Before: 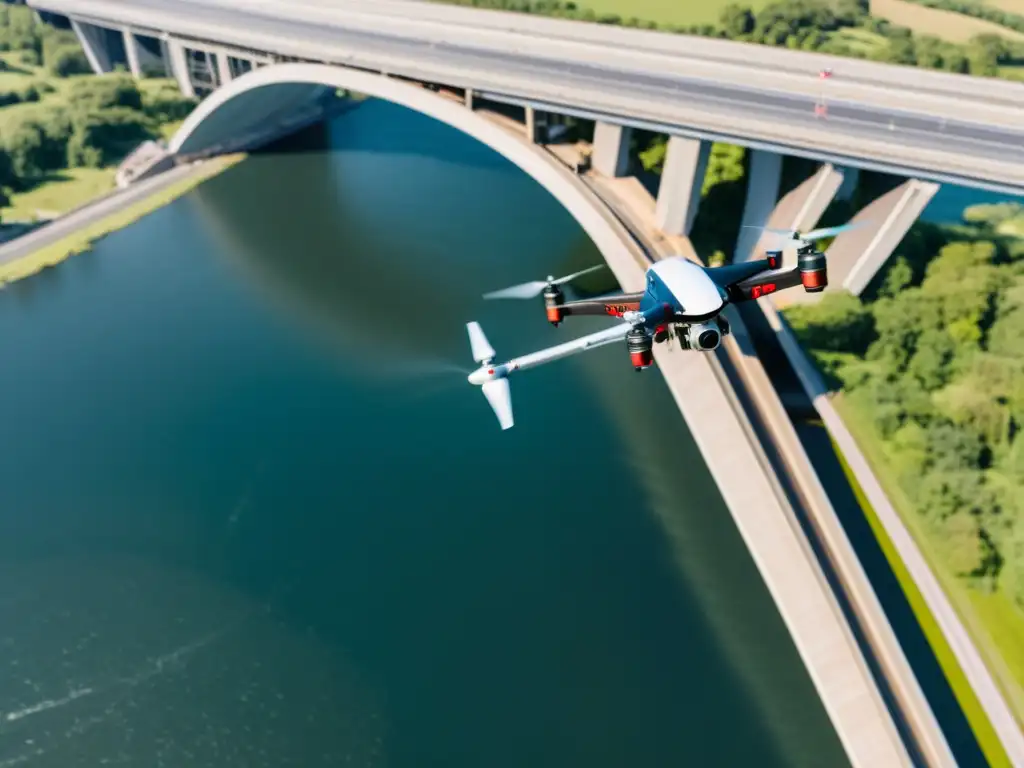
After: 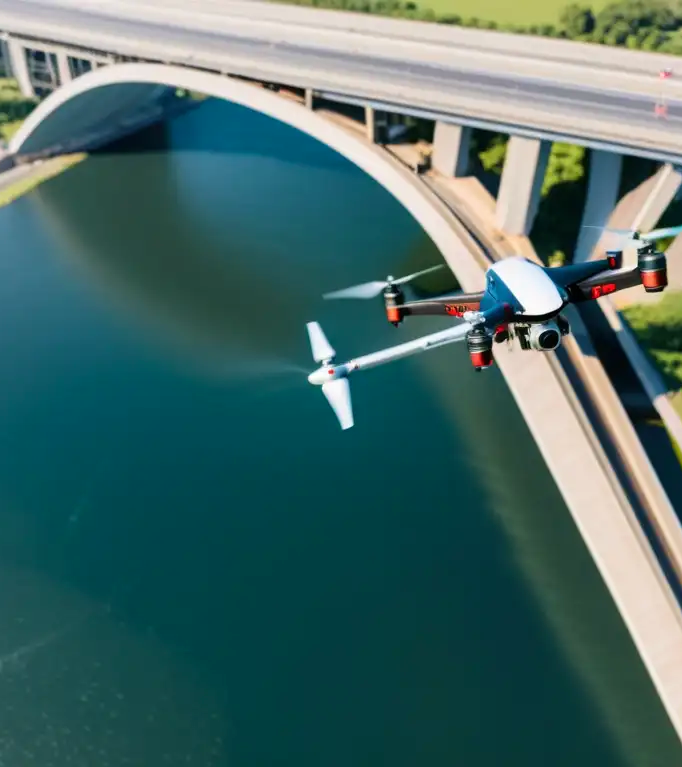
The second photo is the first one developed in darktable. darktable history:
base curve: exposure shift 0.01, preserve colors none
crop and rotate: left 15.64%, right 17.748%
velvia: strength 14.59%
